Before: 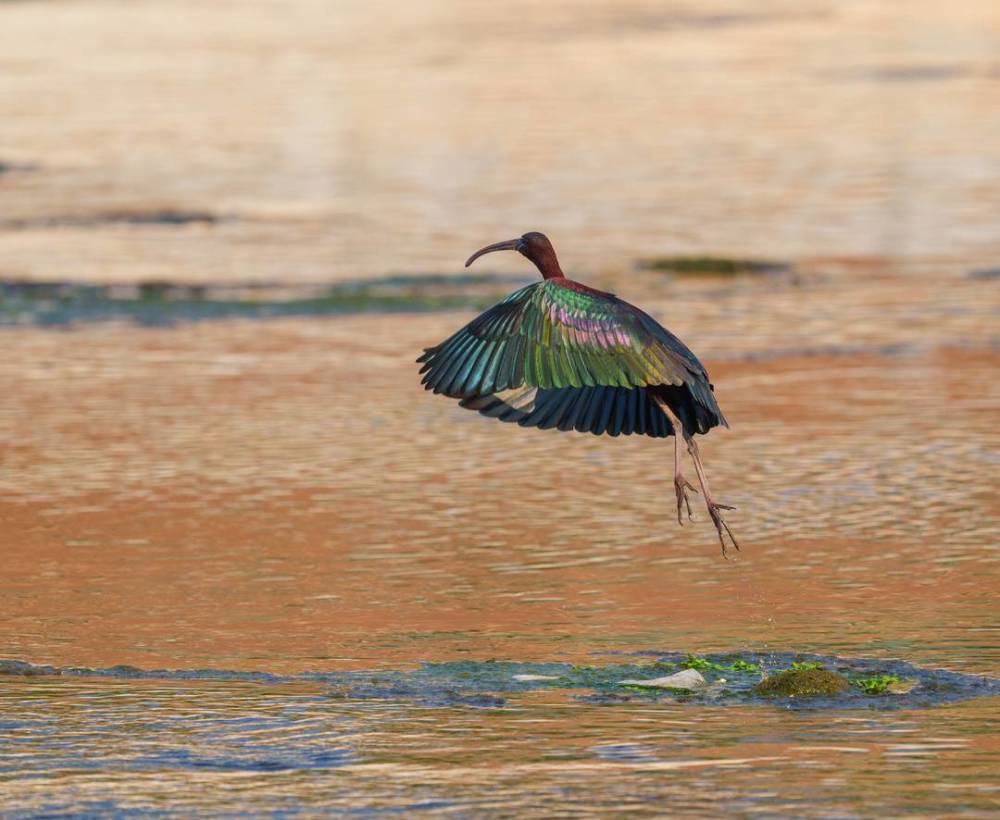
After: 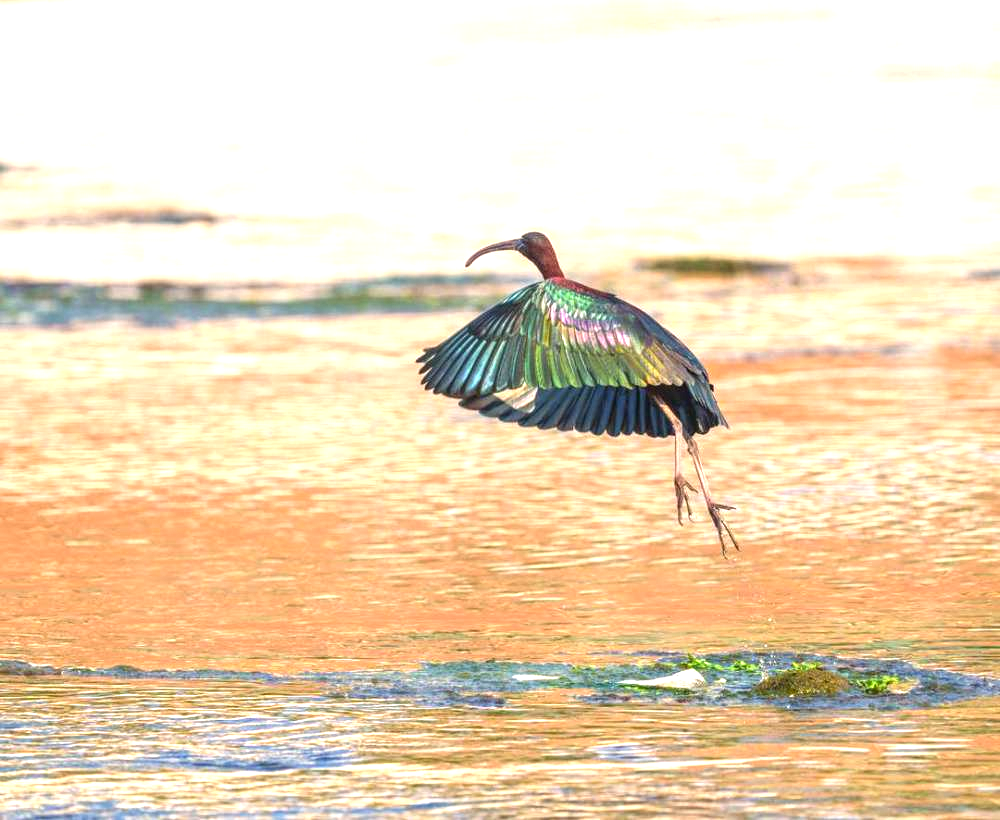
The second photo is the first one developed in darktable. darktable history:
local contrast: on, module defaults
exposure: black level correction 0, exposure 1.39 EV, compensate exposure bias true, compensate highlight preservation false
